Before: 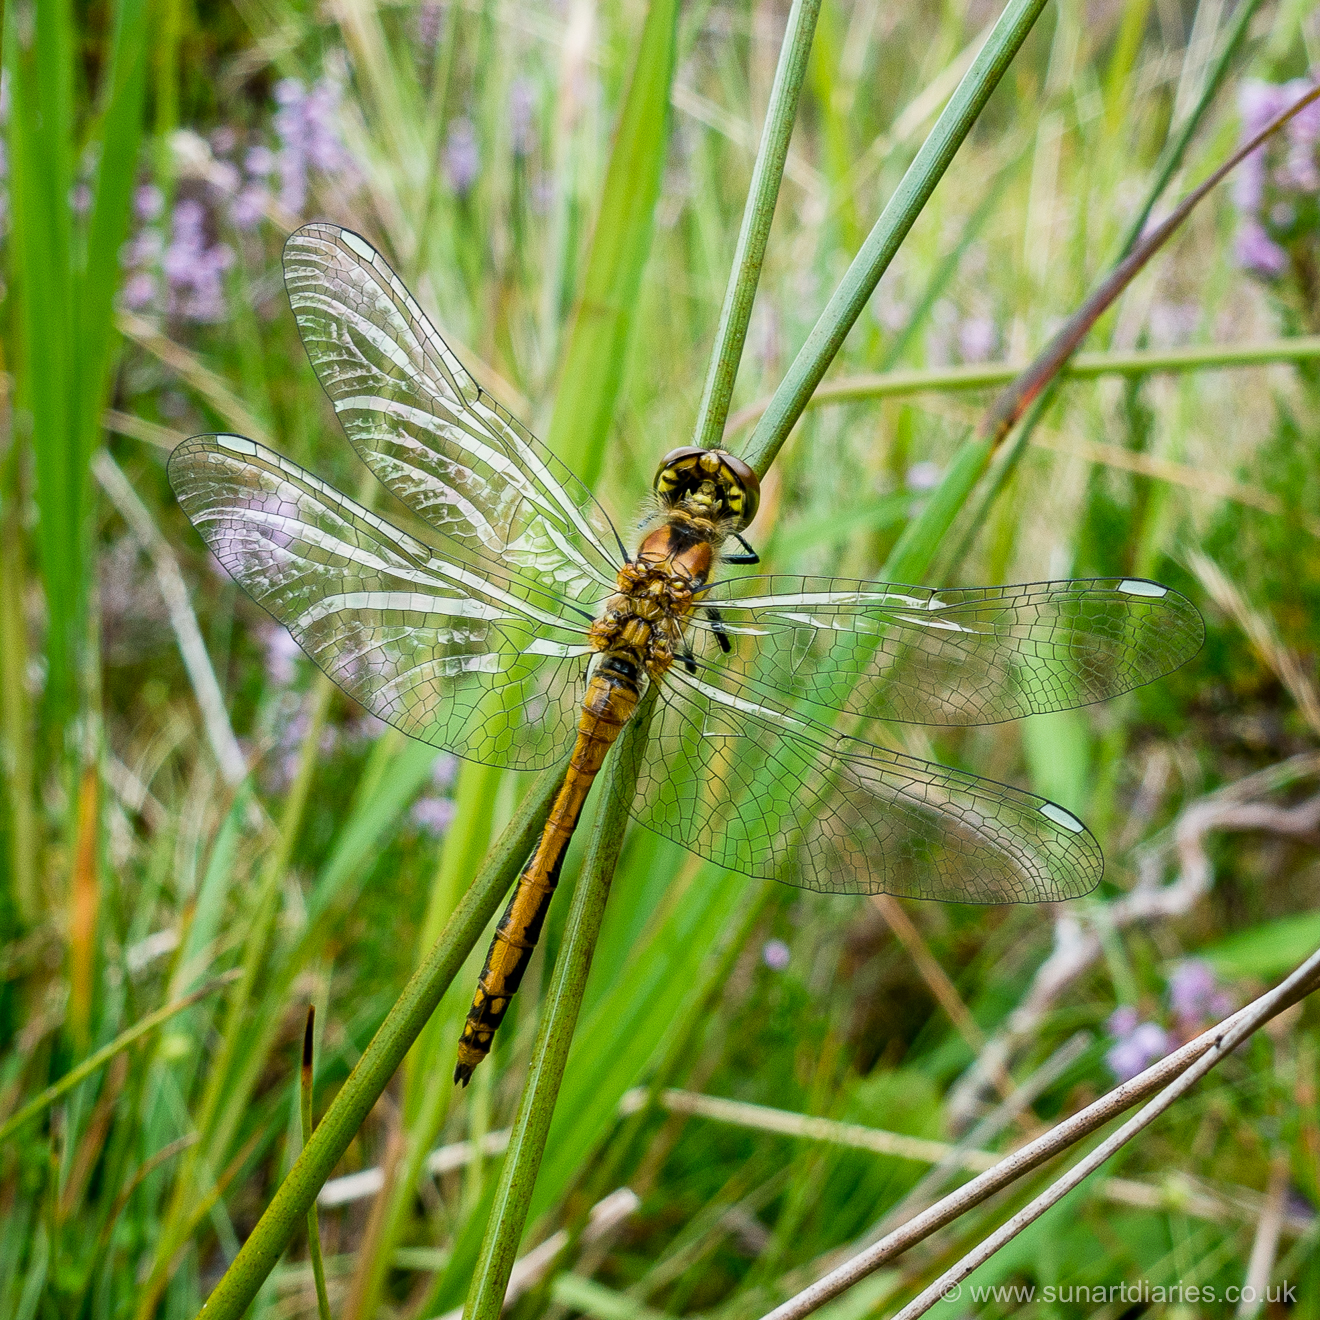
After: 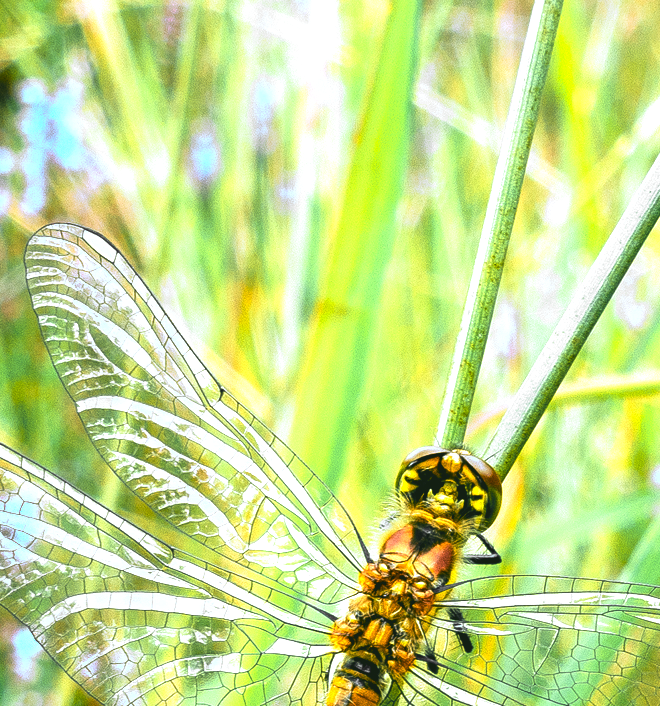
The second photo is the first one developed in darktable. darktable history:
rgb curve: curves: ch0 [(0.123, 0.061) (0.995, 0.887)]; ch1 [(0.06, 0.116) (1, 0.906)]; ch2 [(0, 0) (0.824, 0.69) (1, 1)], mode RGB, independent channels, compensate middle gray true
crop: left 19.556%, right 30.401%, bottom 46.458%
exposure: black level correction 0, exposure 1 EV, compensate highlight preservation false
color correction: saturation 0.99
color zones: curves: ch0 [(0.257, 0.558) (0.75, 0.565)]; ch1 [(0.004, 0.857) (0.14, 0.416) (0.257, 0.695) (0.442, 0.032) (0.736, 0.266) (0.891, 0.741)]; ch2 [(0, 0.623) (0.112, 0.436) (0.271, 0.474) (0.516, 0.64) (0.743, 0.286)]
